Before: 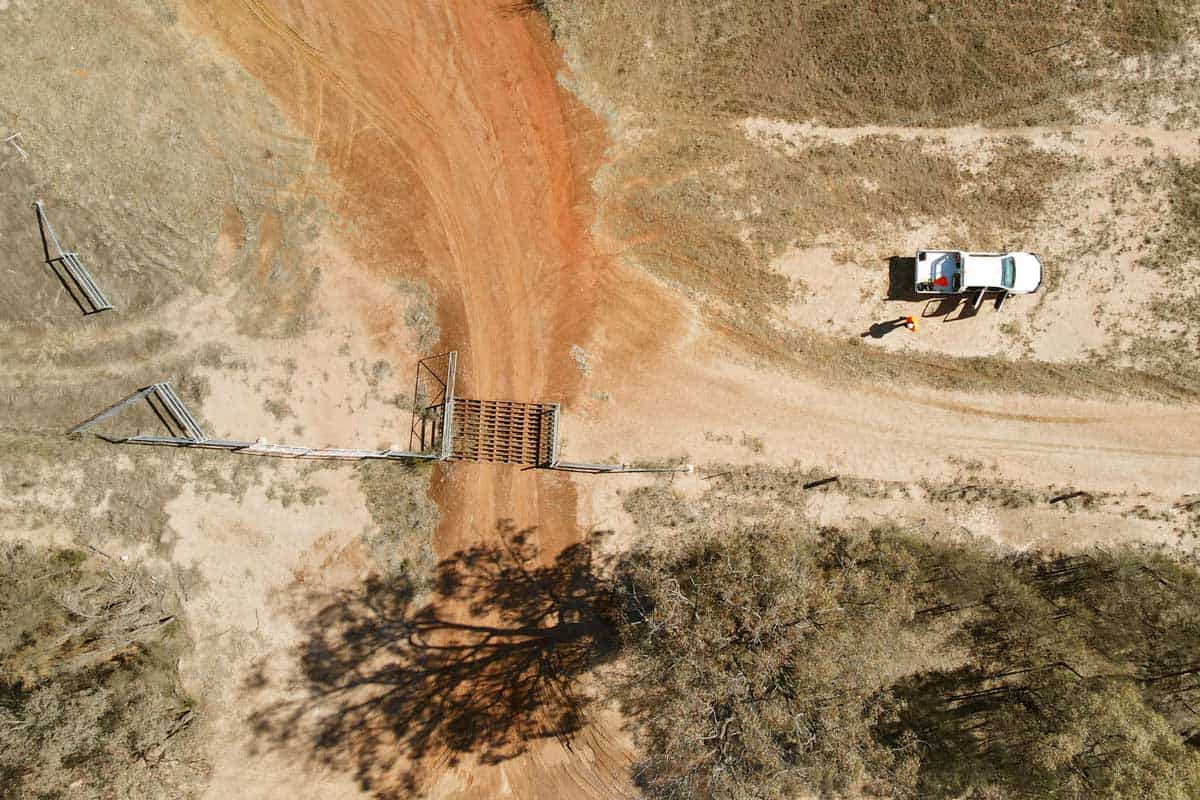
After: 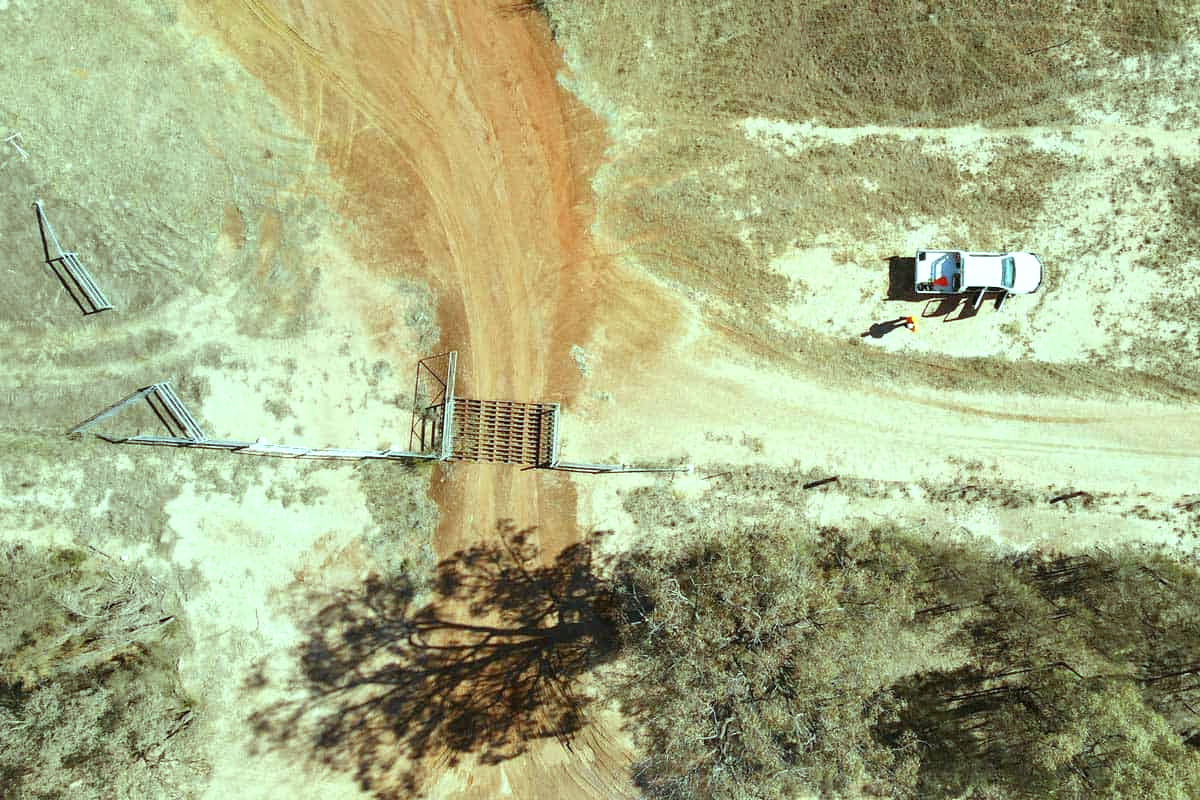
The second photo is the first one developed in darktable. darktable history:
exposure: exposure 0.375 EV, compensate highlight preservation false
color balance: mode lift, gamma, gain (sRGB), lift [0.997, 0.979, 1.021, 1.011], gamma [1, 1.084, 0.916, 0.998], gain [1, 0.87, 1.13, 1.101], contrast 4.55%, contrast fulcrum 38.24%, output saturation 104.09%
